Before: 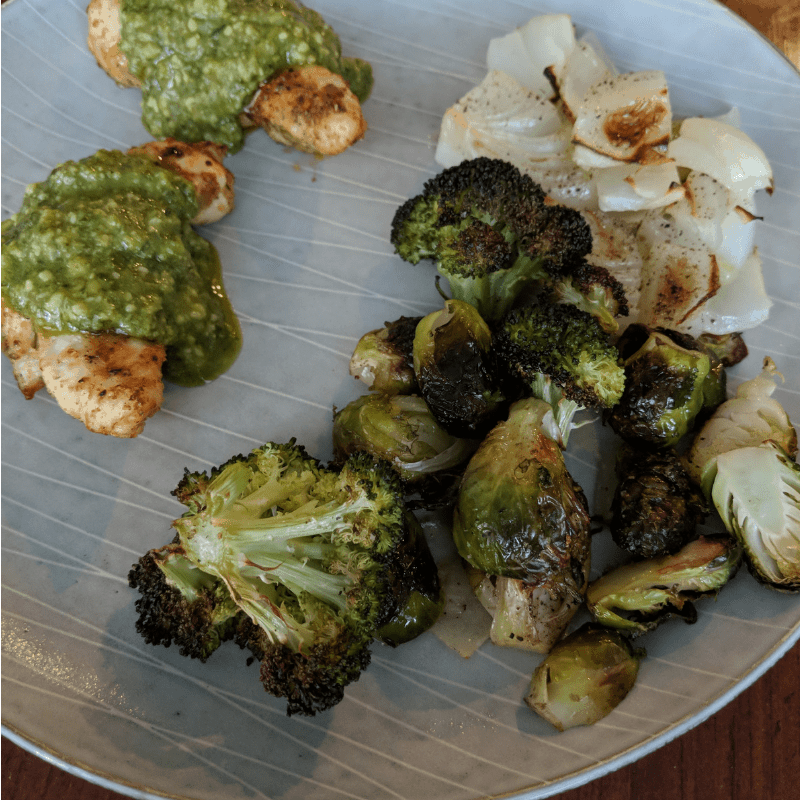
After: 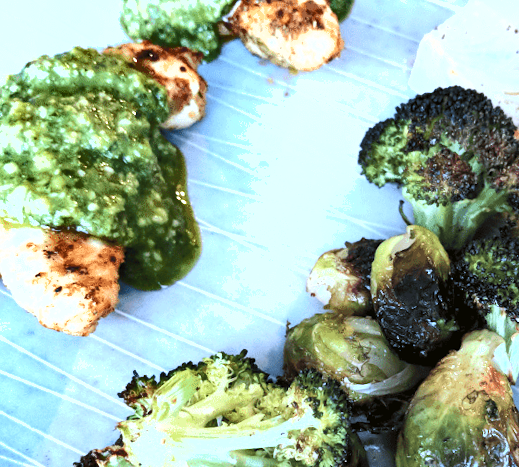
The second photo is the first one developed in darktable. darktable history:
crop and rotate: angle -4.77°, left 2.268%, top 6.731%, right 27.686%, bottom 30.122%
contrast brightness saturation: contrast 0.137
color calibration: illuminant as shot in camera, adaptation linear Bradford (ICC v4), x 0.407, y 0.403, temperature 3607.79 K
base curve: curves: ch0 [(0, 0) (0.472, 0.508) (1, 1)], preserve colors none
shadows and highlights: shadows 43.42, white point adjustment -1.46, soften with gaussian
exposure: exposure 2.002 EV, compensate highlight preservation false
